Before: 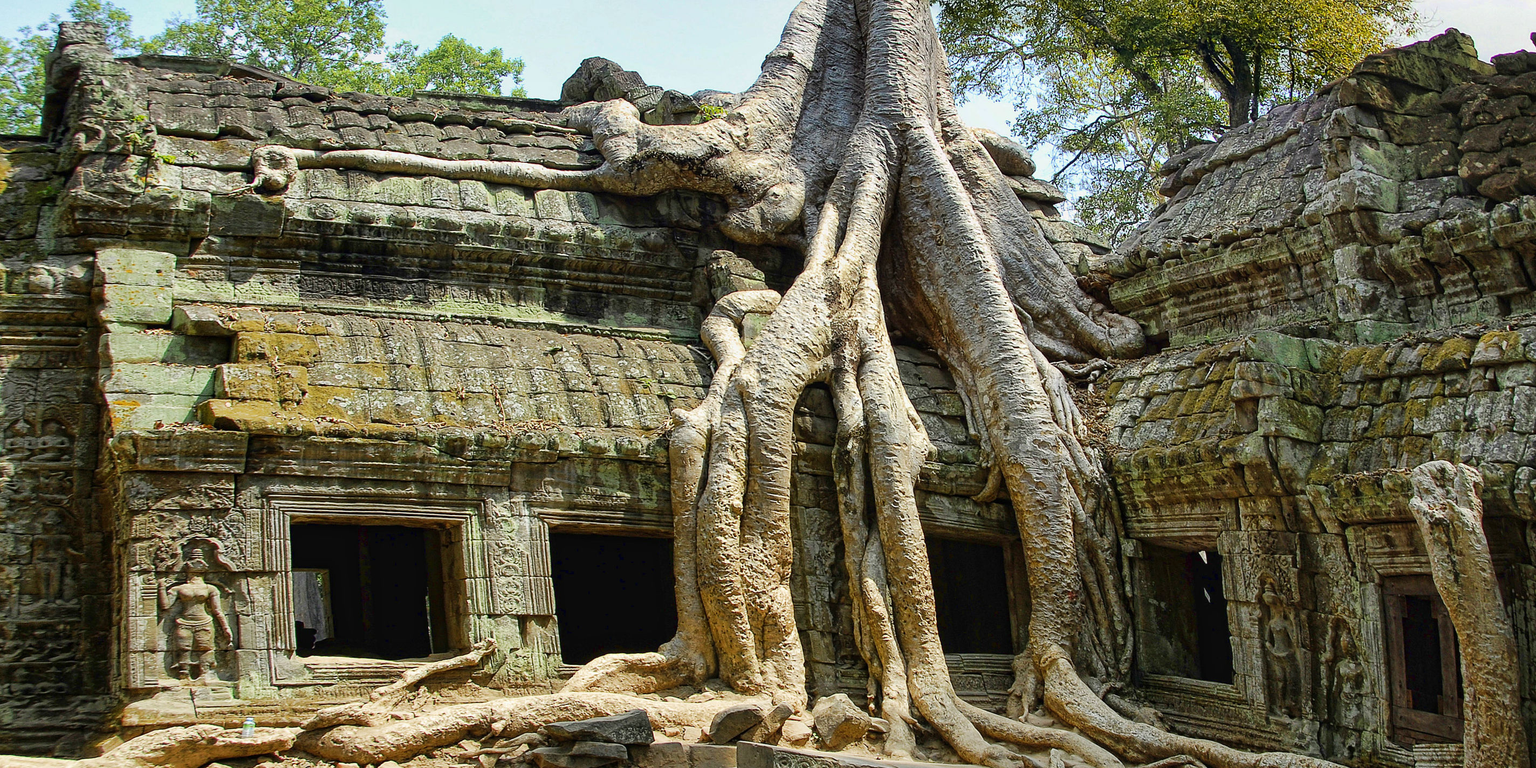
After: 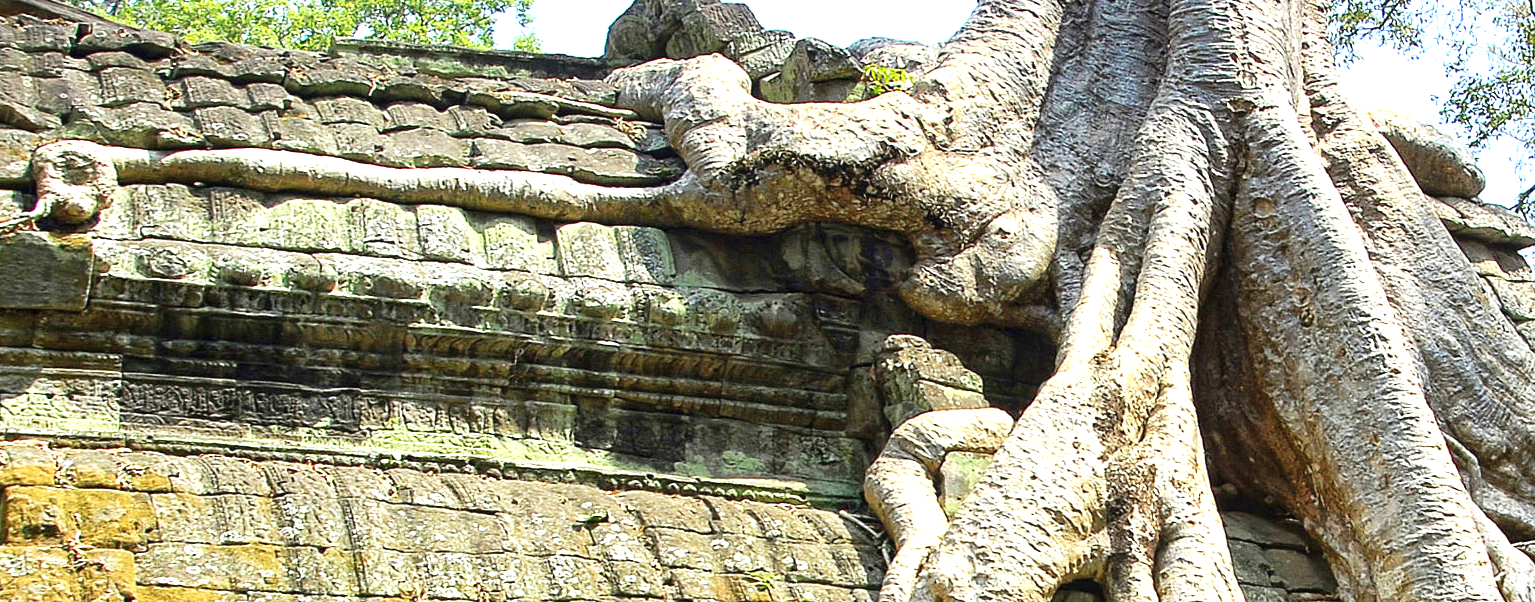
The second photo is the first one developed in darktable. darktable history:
crop: left 15.306%, top 9.065%, right 30.789%, bottom 48.638%
exposure: black level correction -0.001, exposure 0.9 EV, compensate exposure bias true, compensate highlight preservation false
